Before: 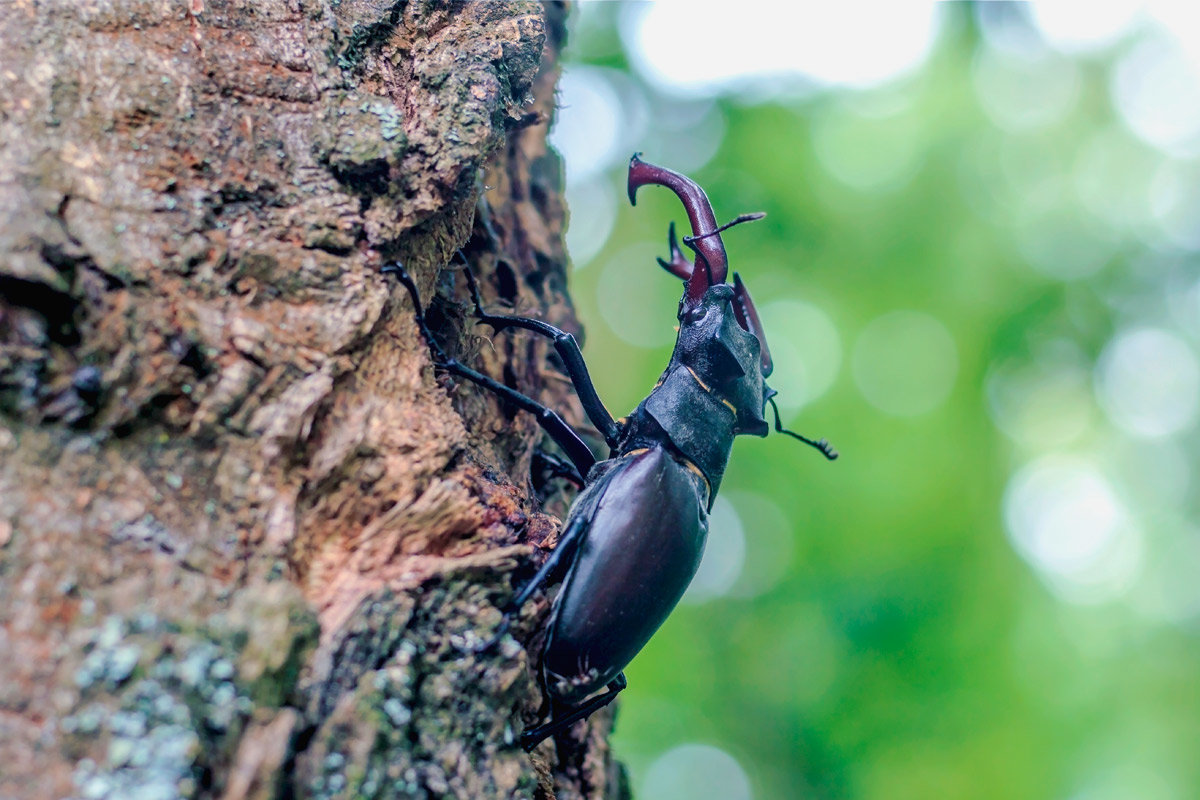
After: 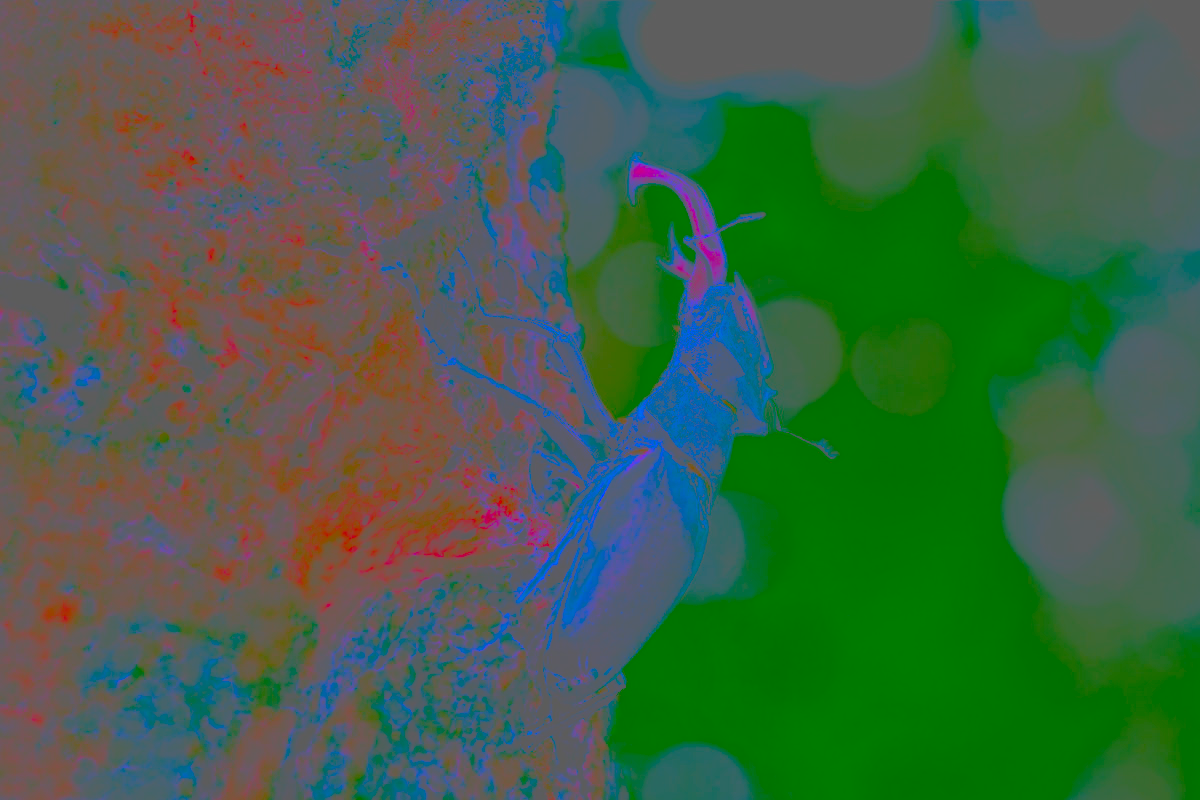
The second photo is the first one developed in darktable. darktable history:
base curve: curves: ch0 [(0, 0) (0.036, 0.025) (0.121, 0.166) (0.206, 0.329) (0.605, 0.79) (1, 1)], preserve colors none
contrast brightness saturation: contrast -0.99, brightness -0.17, saturation 0.75
tone equalizer: -8 EV -0.75 EV, -7 EV -0.7 EV, -6 EV -0.6 EV, -5 EV -0.4 EV, -3 EV 0.4 EV, -2 EV 0.6 EV, -1 EV 0.7 EV, +0 EV 0.75 EV, edges refinement/feathering 500, mask exposure compensation -1.57 EV, preserve details no
